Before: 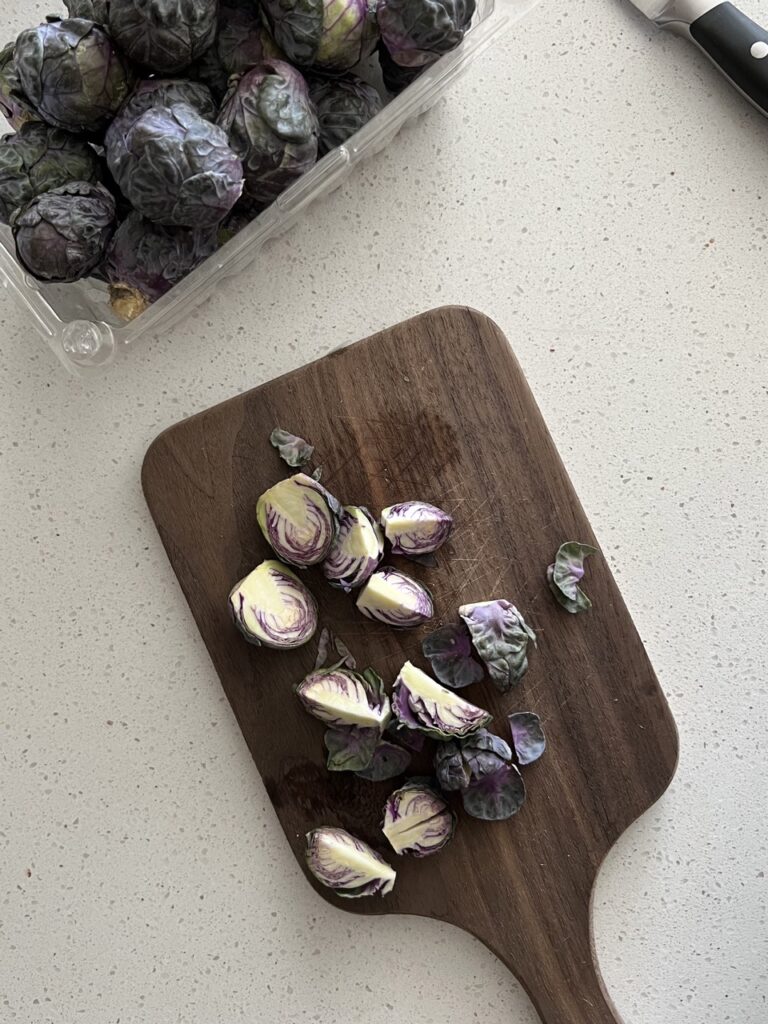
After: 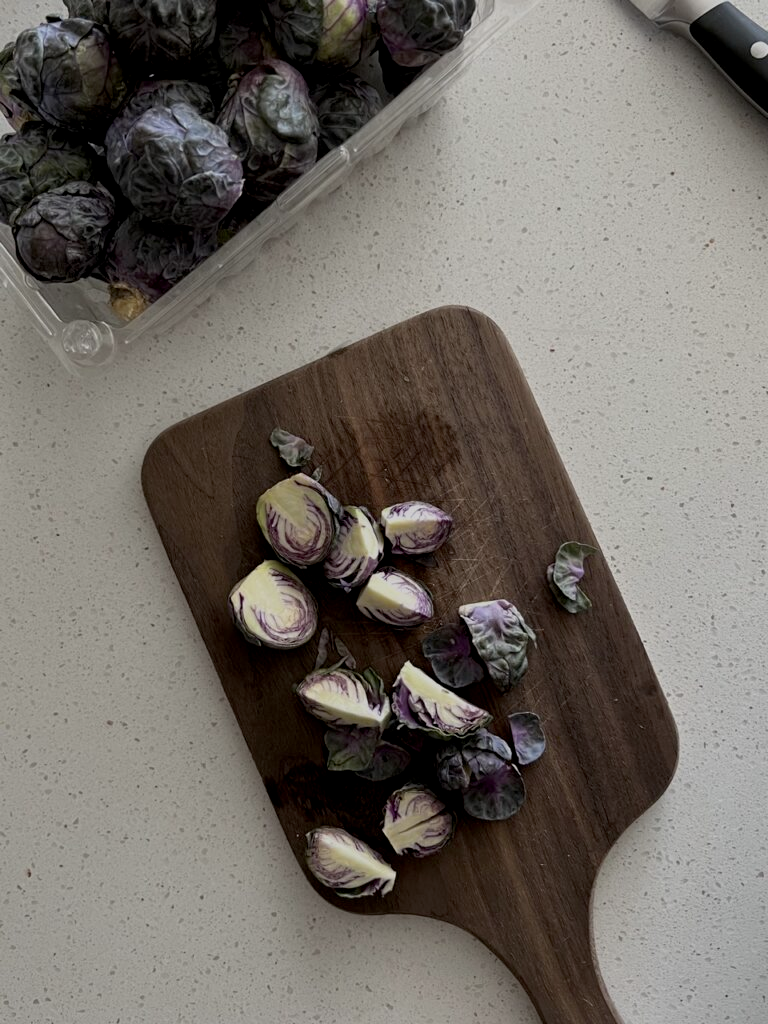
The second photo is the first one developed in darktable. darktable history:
exposure: black level correction 0.009, exposure -0.674 EV, compensate highlight preservation false
